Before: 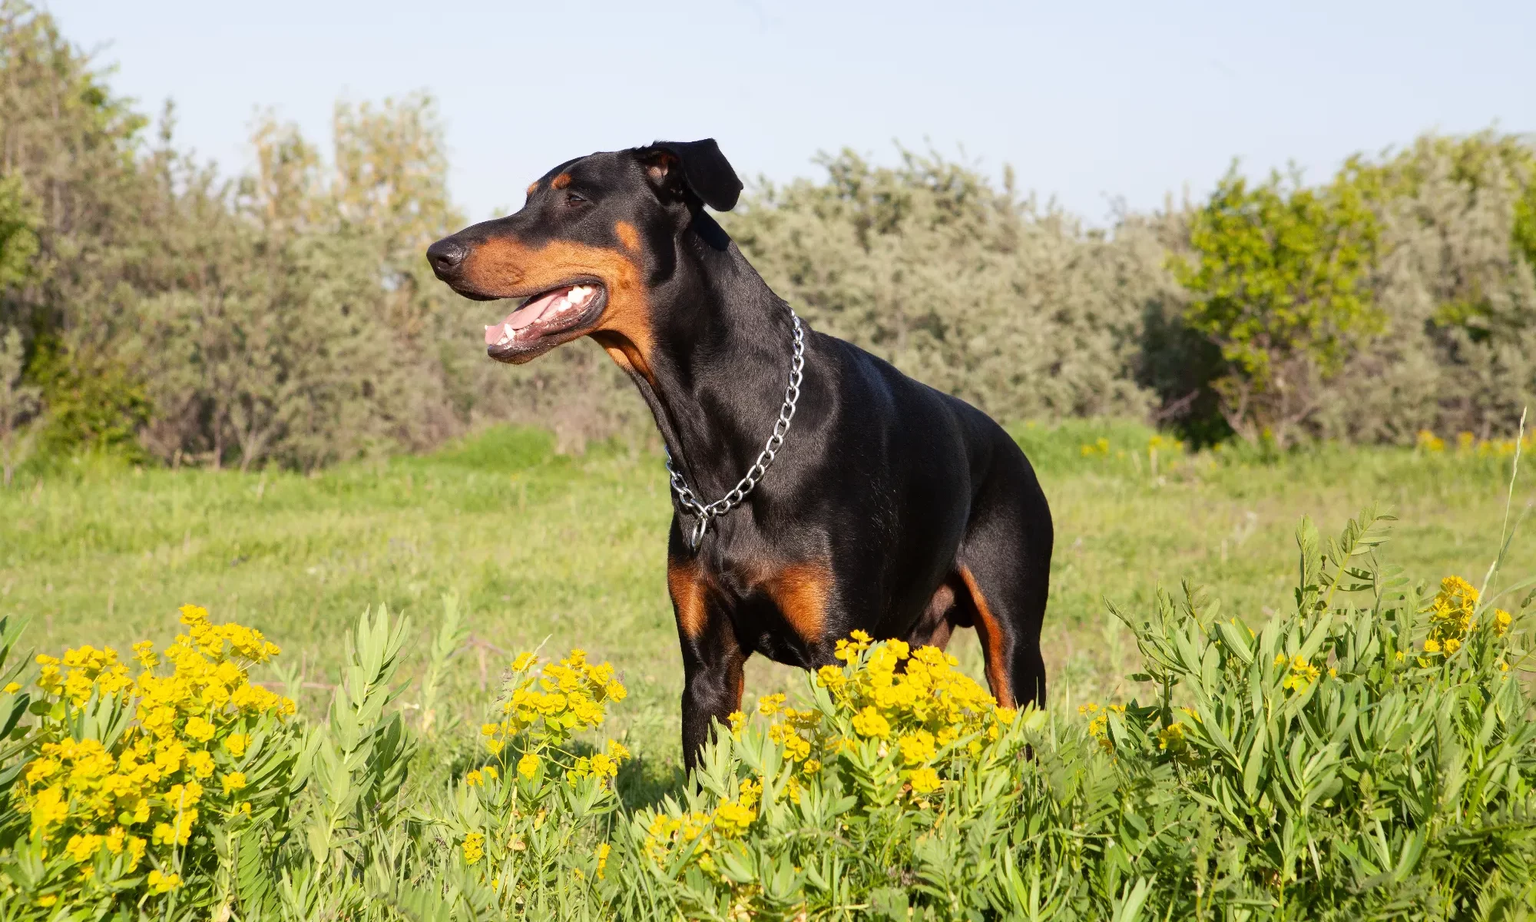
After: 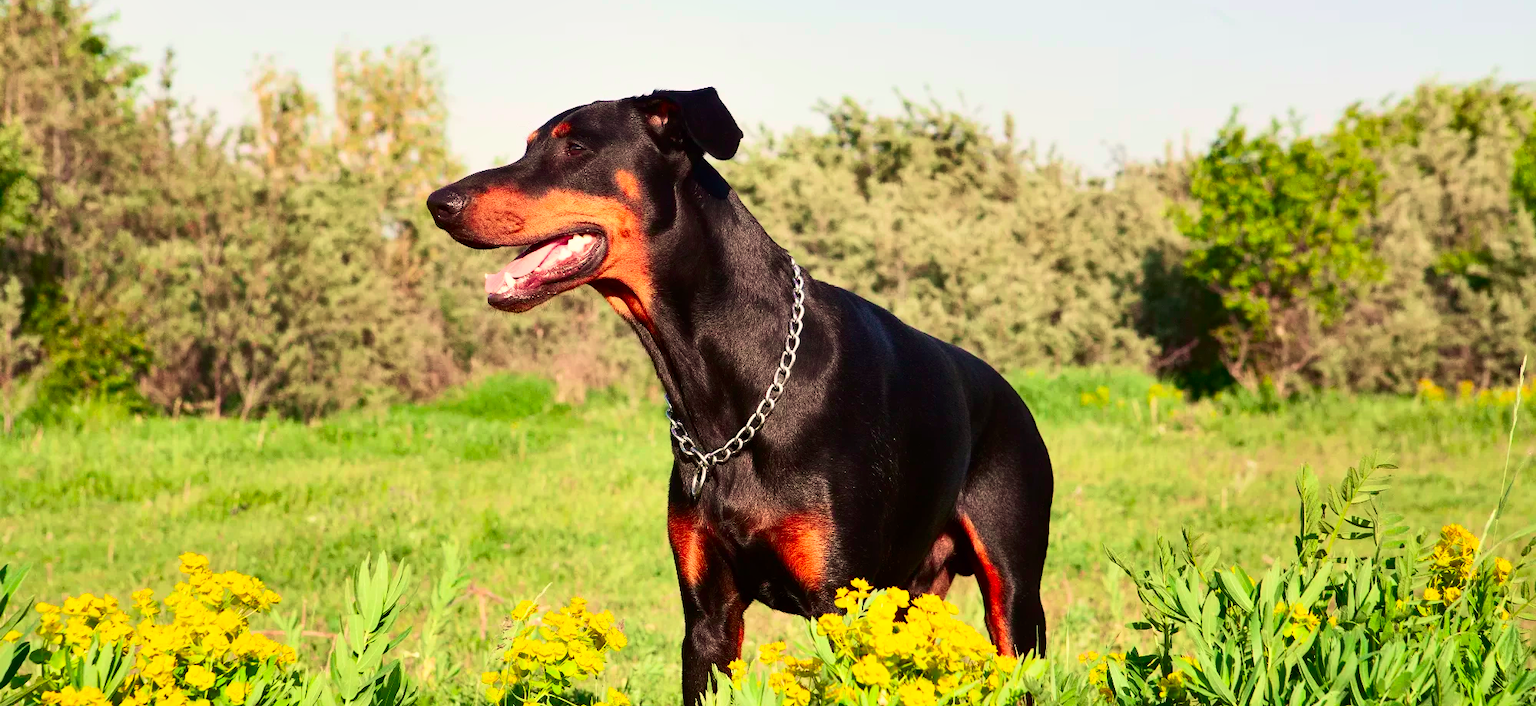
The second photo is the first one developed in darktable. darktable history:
crop: top 5.667%, bottom 17.637%
velvia: on, module defaults
shadows and highlights: shadows 22.7, highlights -48.71, soften with gaussian
contrast brightness saturation: contrast 0.26, brightness 0.02, saturation 0.87
color contrast: blue-yellow contrast 0.62
color correction: highlights a* 1.39, highlights b* 17.83
